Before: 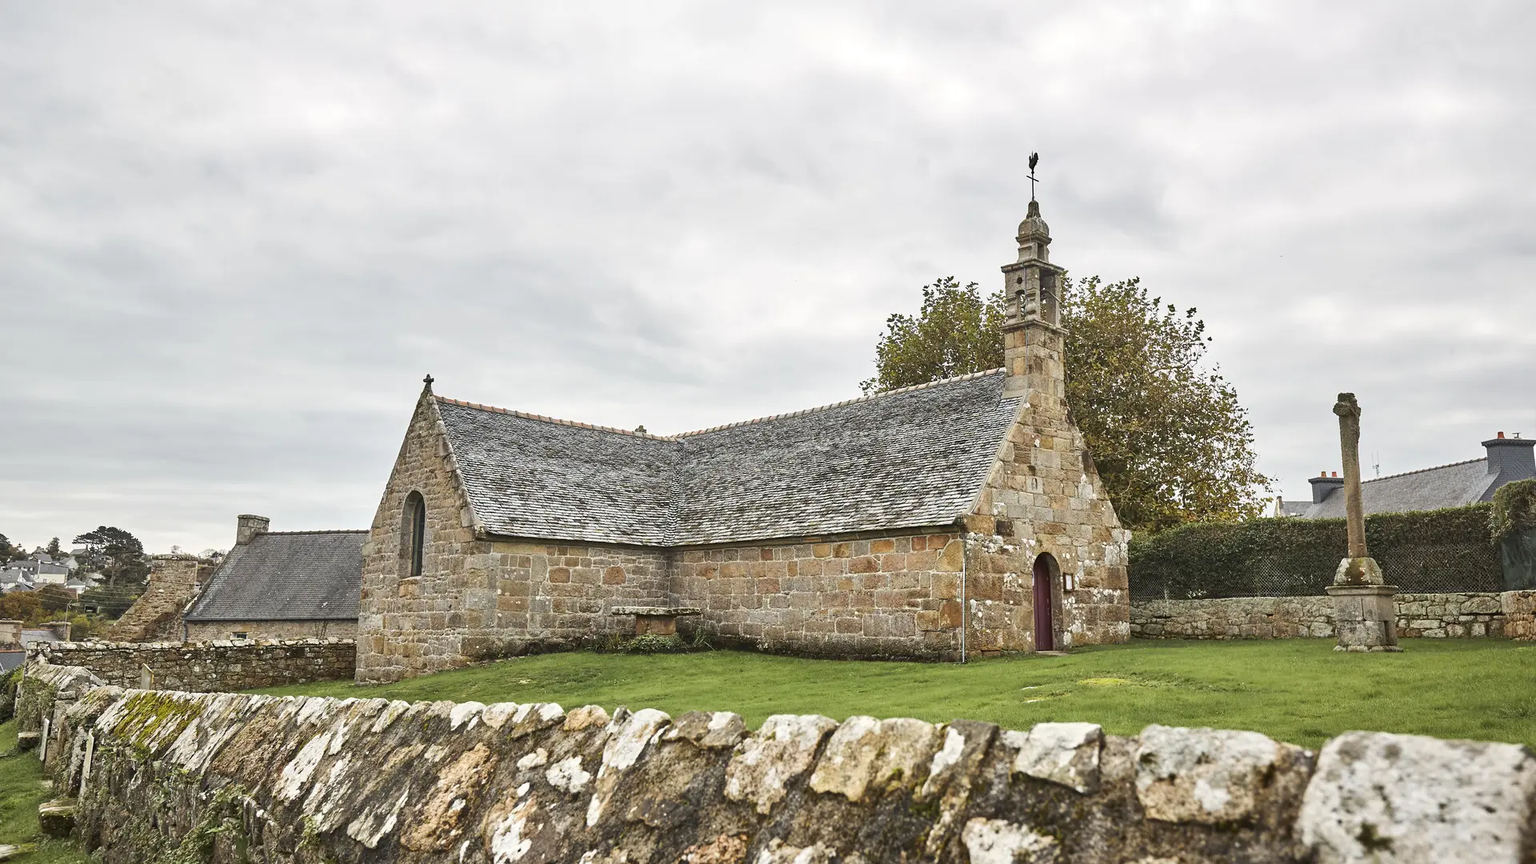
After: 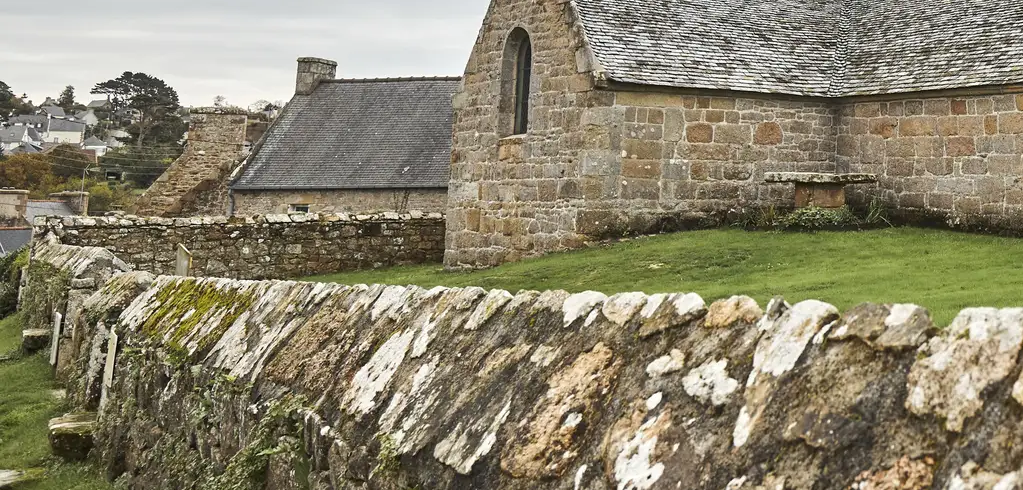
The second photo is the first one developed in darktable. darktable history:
crop and rotate: top 54.402%, right 46.695%, bottom 0.143%
